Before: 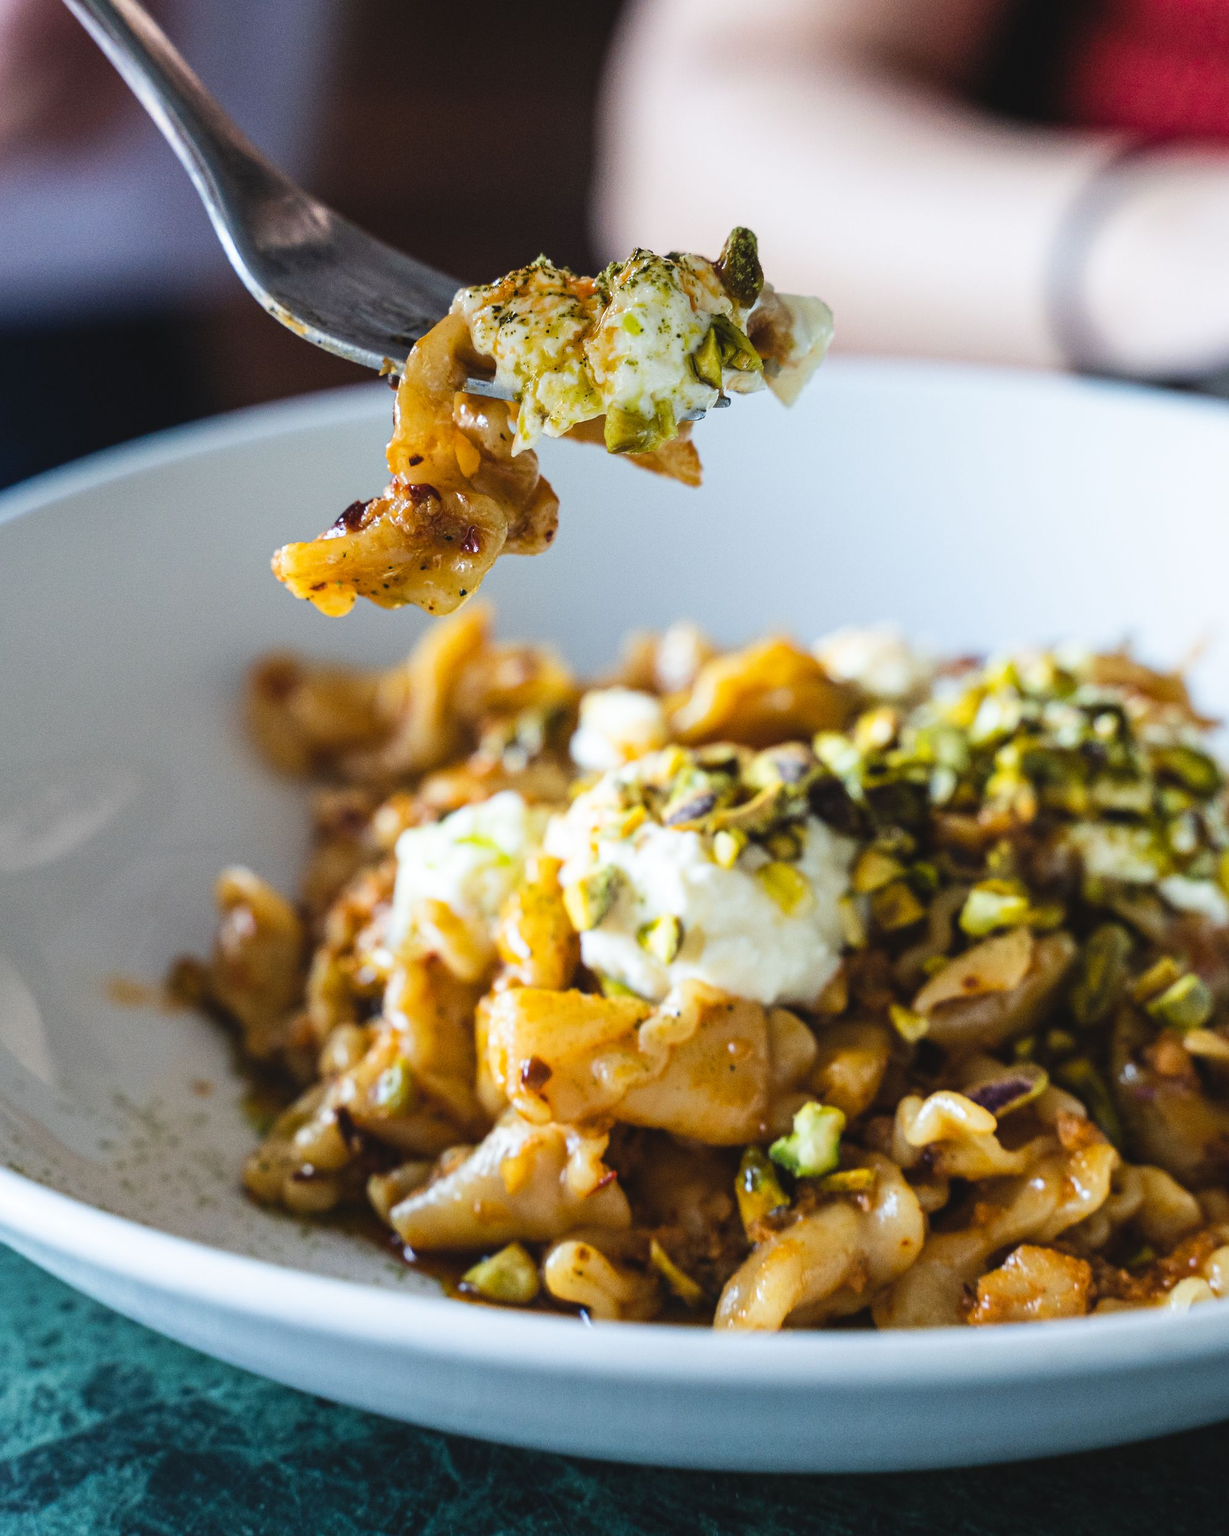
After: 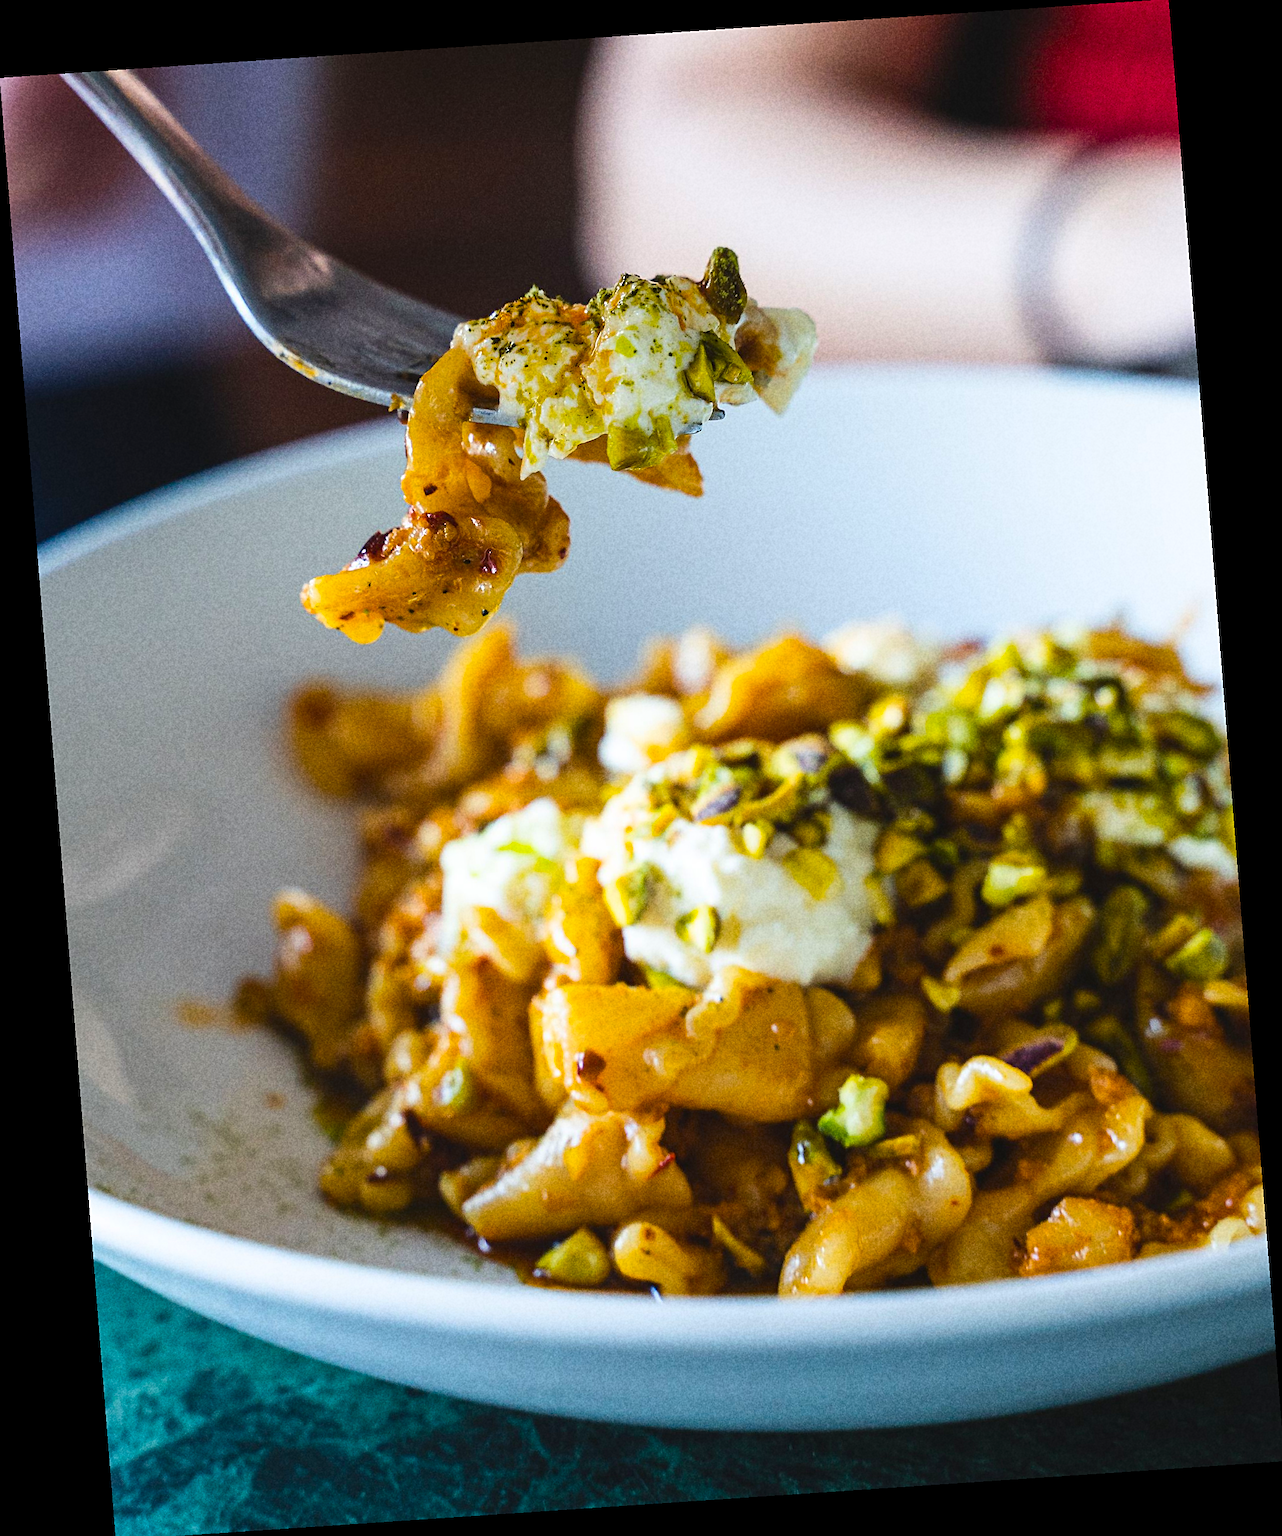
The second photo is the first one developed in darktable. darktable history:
grain: coarseness 22.88 ISO
sharpen: on, module defaults
base curve: preserve colors none
crop: top 0.05%, bottom 0.098%
color balance rgb: perceptual saturation grading › global saturation 25%, global vibrance 20%
white balance: emerald 1
rotate and perspective: rotation -4.2°, shear 0.006, automatic cropping off
